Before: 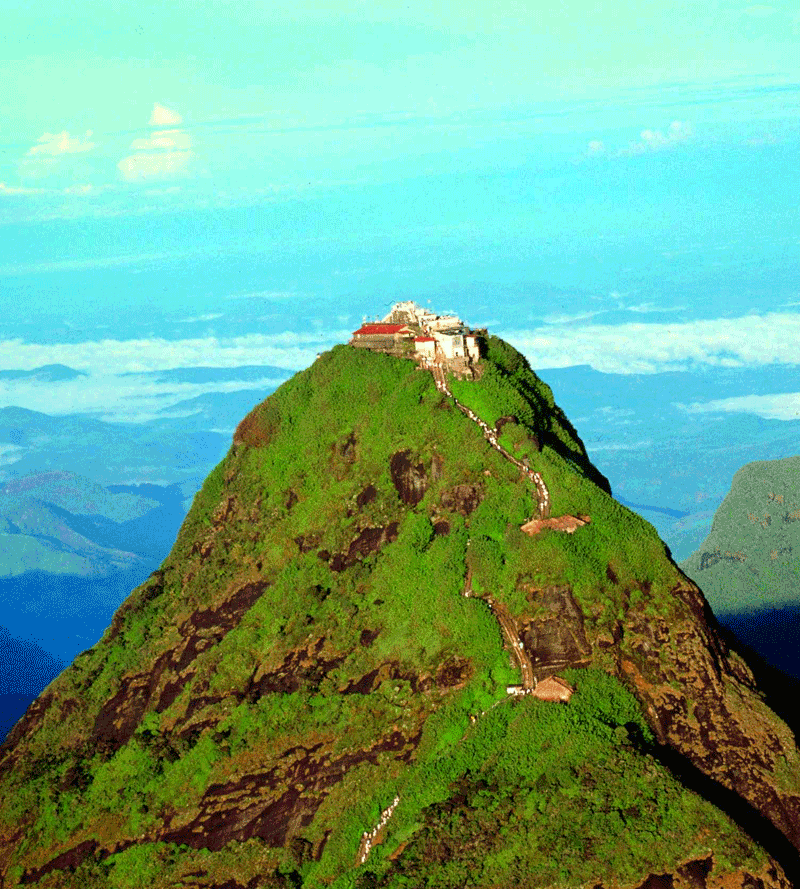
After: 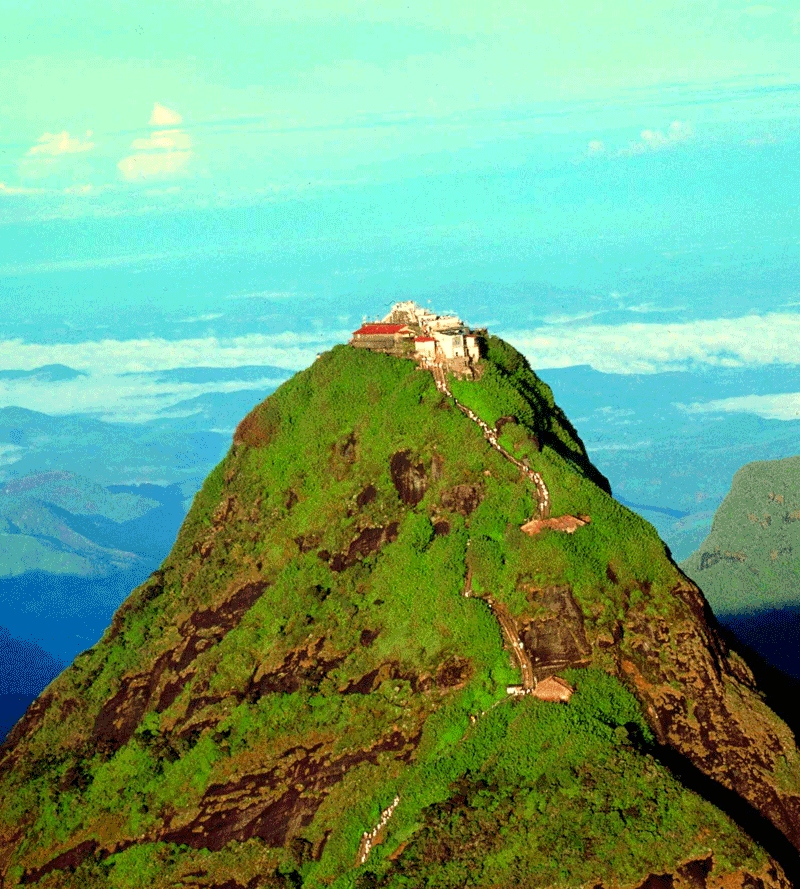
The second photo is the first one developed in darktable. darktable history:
exposure: black level correction 0.001, compensate highlight preservation false
white balance: red 1.045, blue 0.932
